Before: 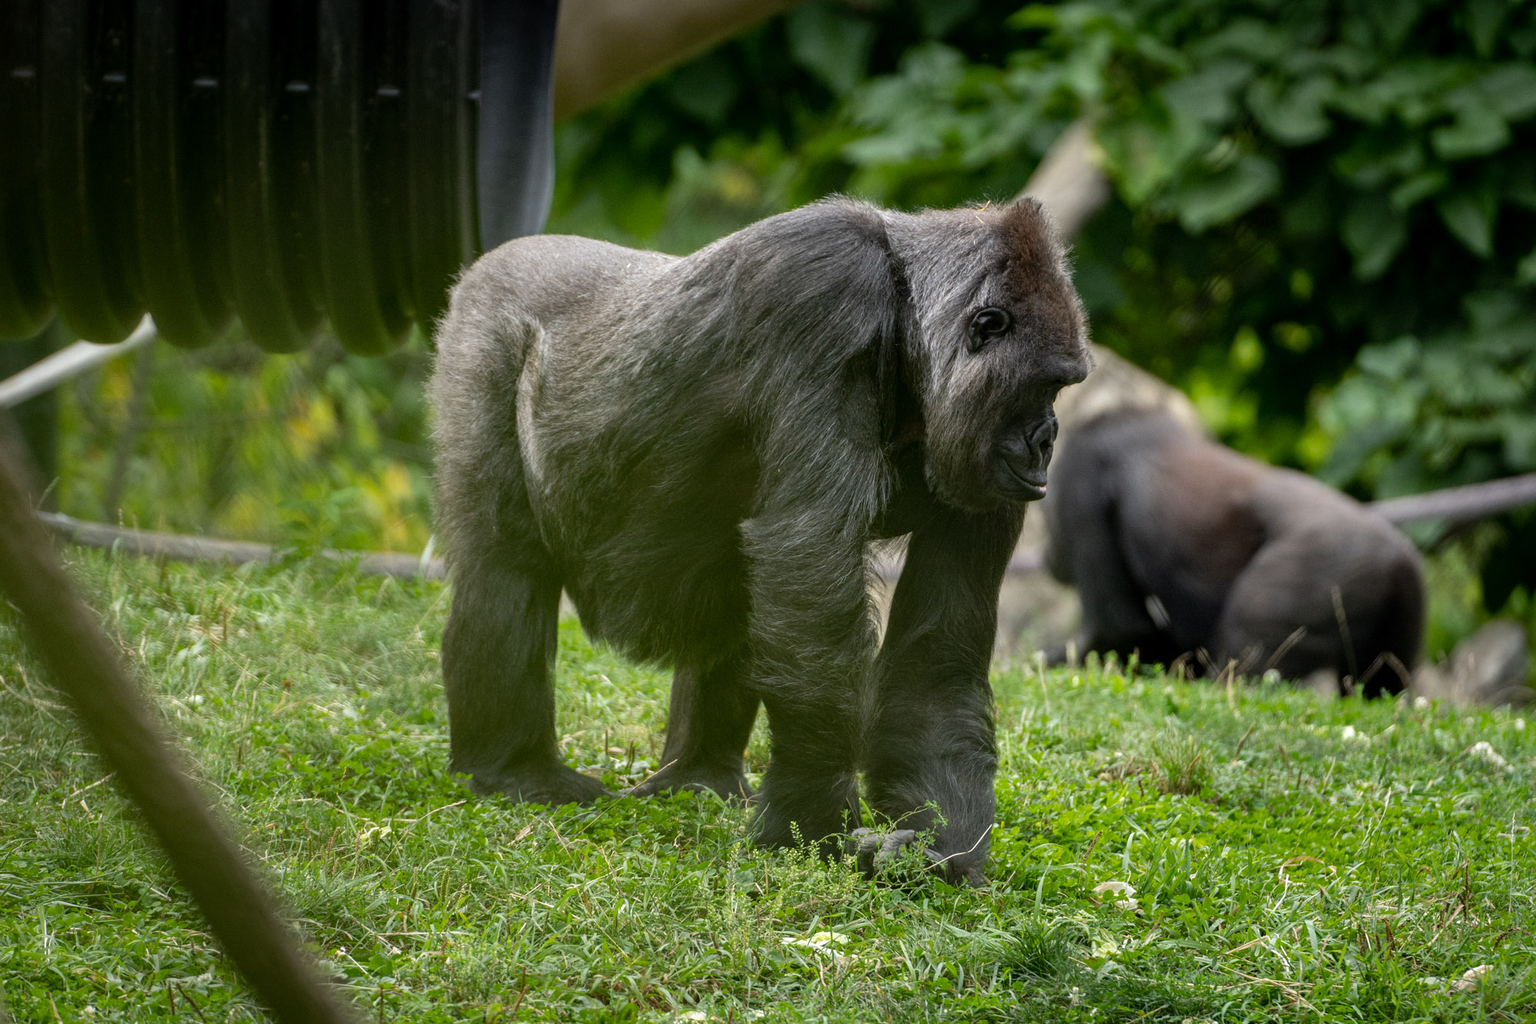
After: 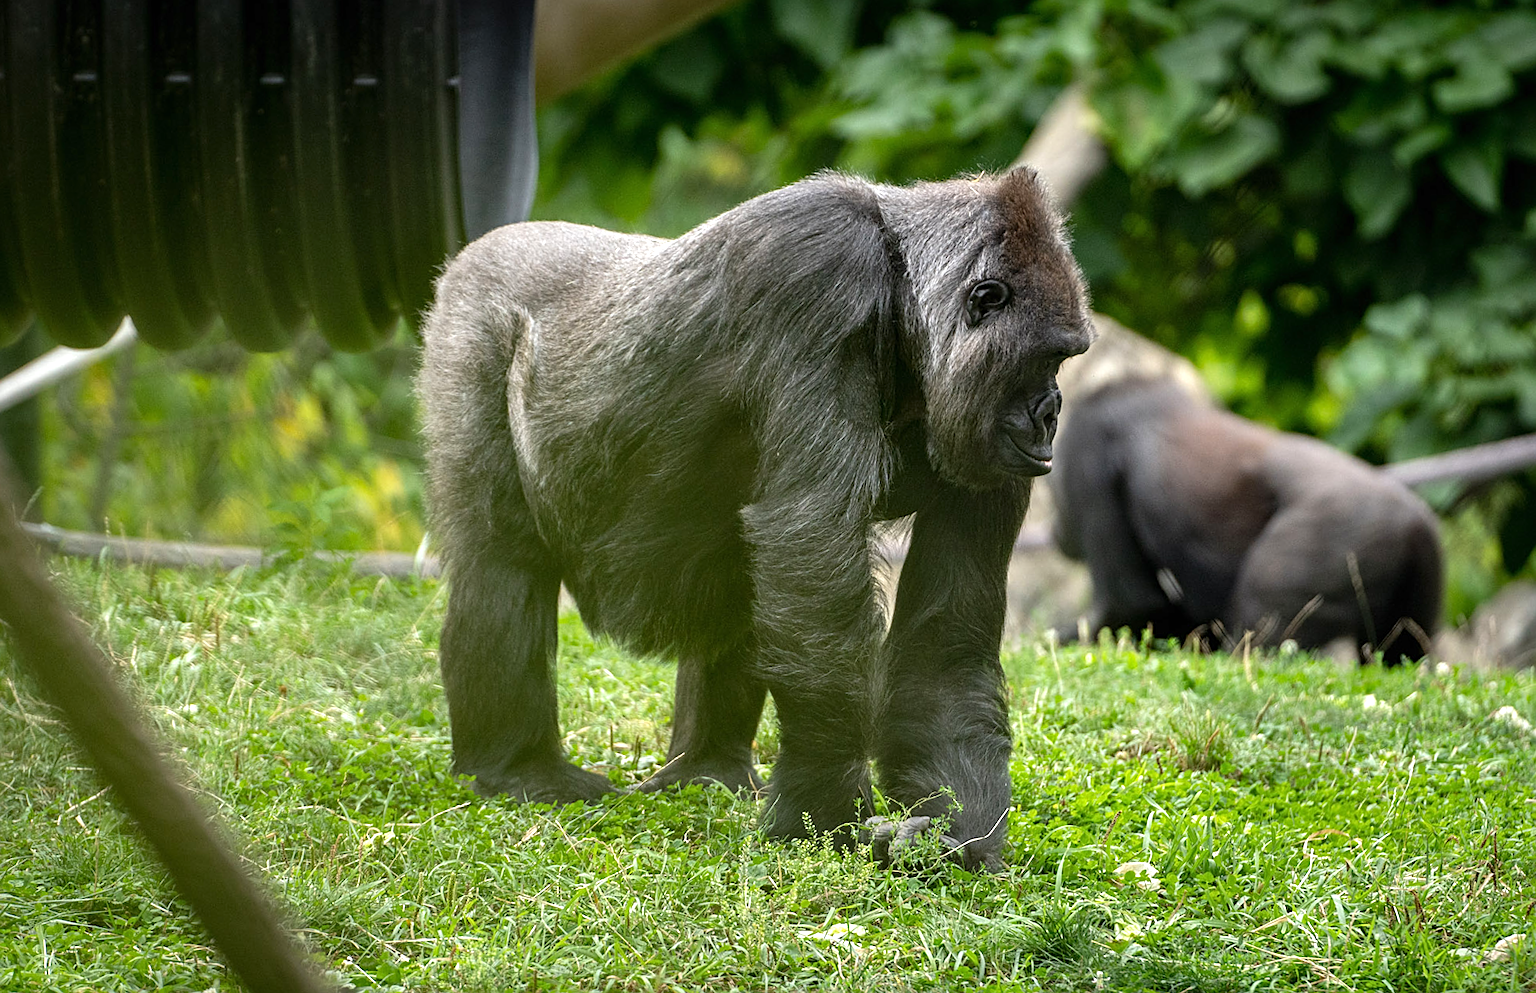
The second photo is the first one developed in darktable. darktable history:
sharpen: on, module defaults
exposure: black level correction 0, exposure 0.6 EV, compensate highlight preservation false
rotate and perspective: rotation -2°, crop left 0.022, crop right 0.978, crop top 0.049, crop bottom 0.951
